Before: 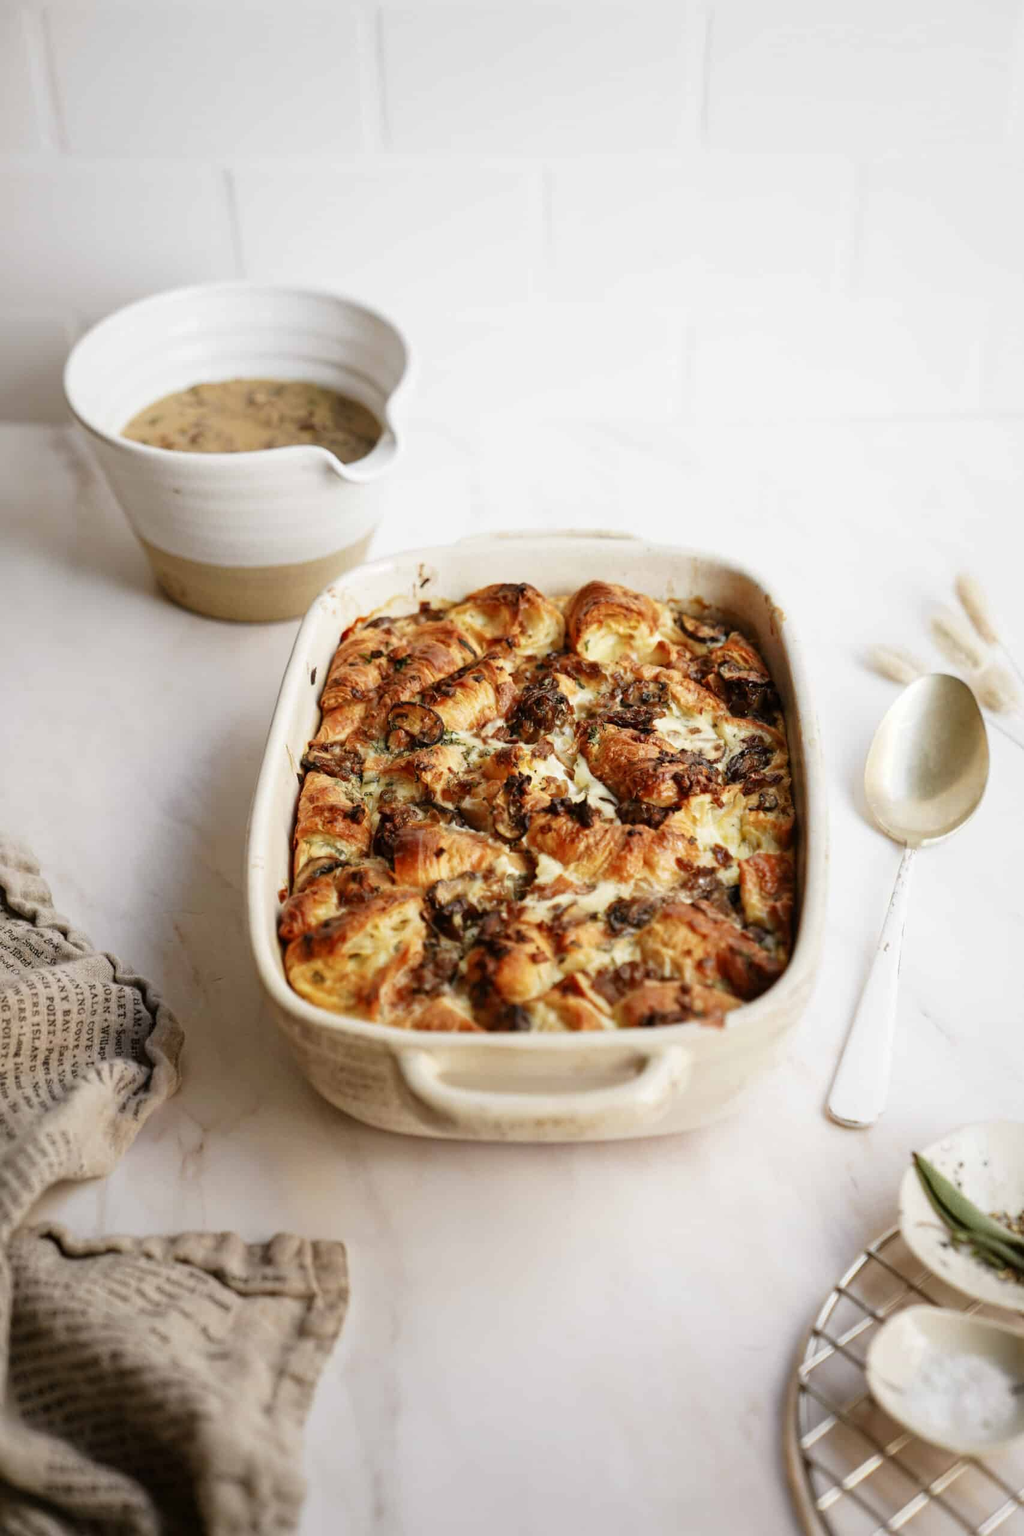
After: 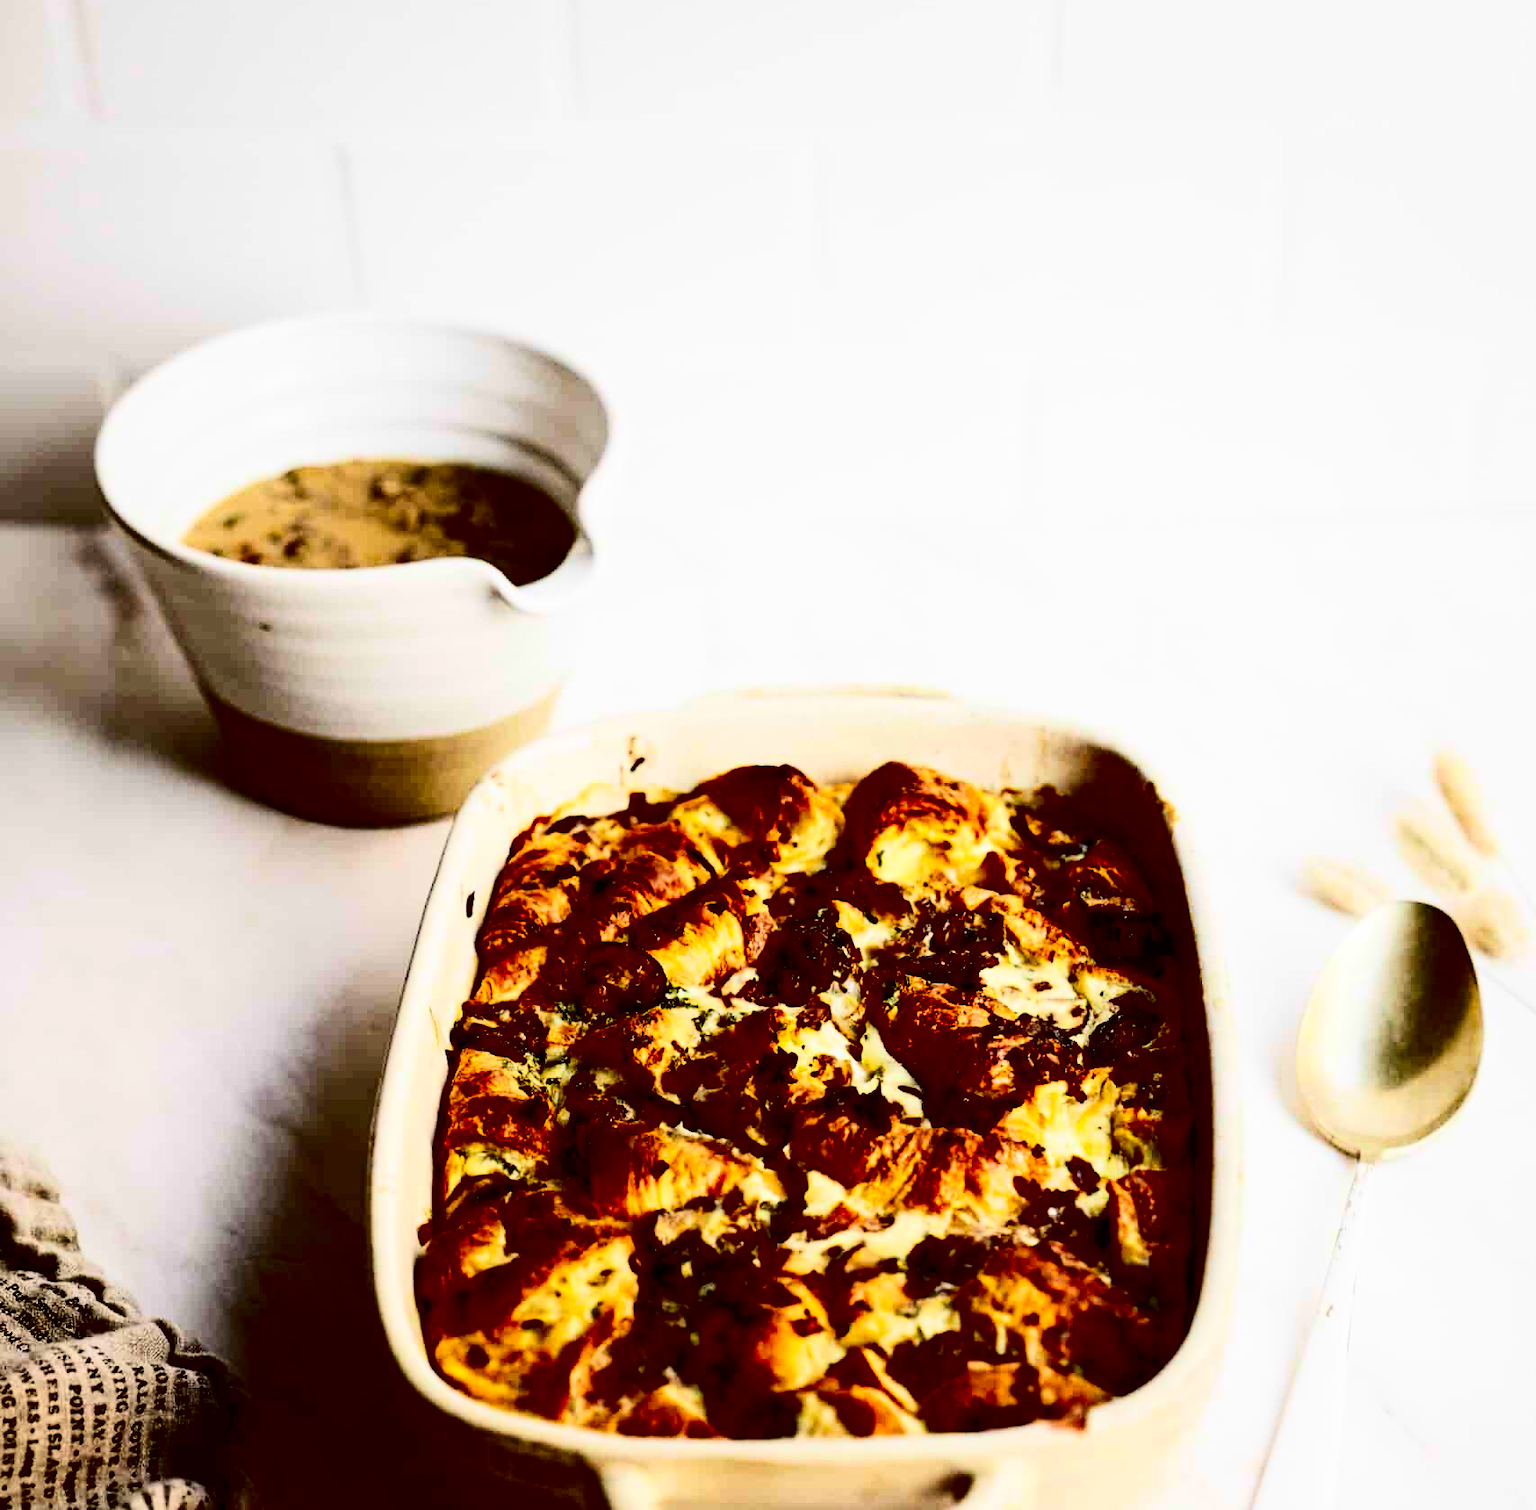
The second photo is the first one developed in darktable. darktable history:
crop and rotate: top 4.789%, bottom 29.616%
contrast brightness saturation: contrast 0.752, brightness -0.991, saturation 0.993
